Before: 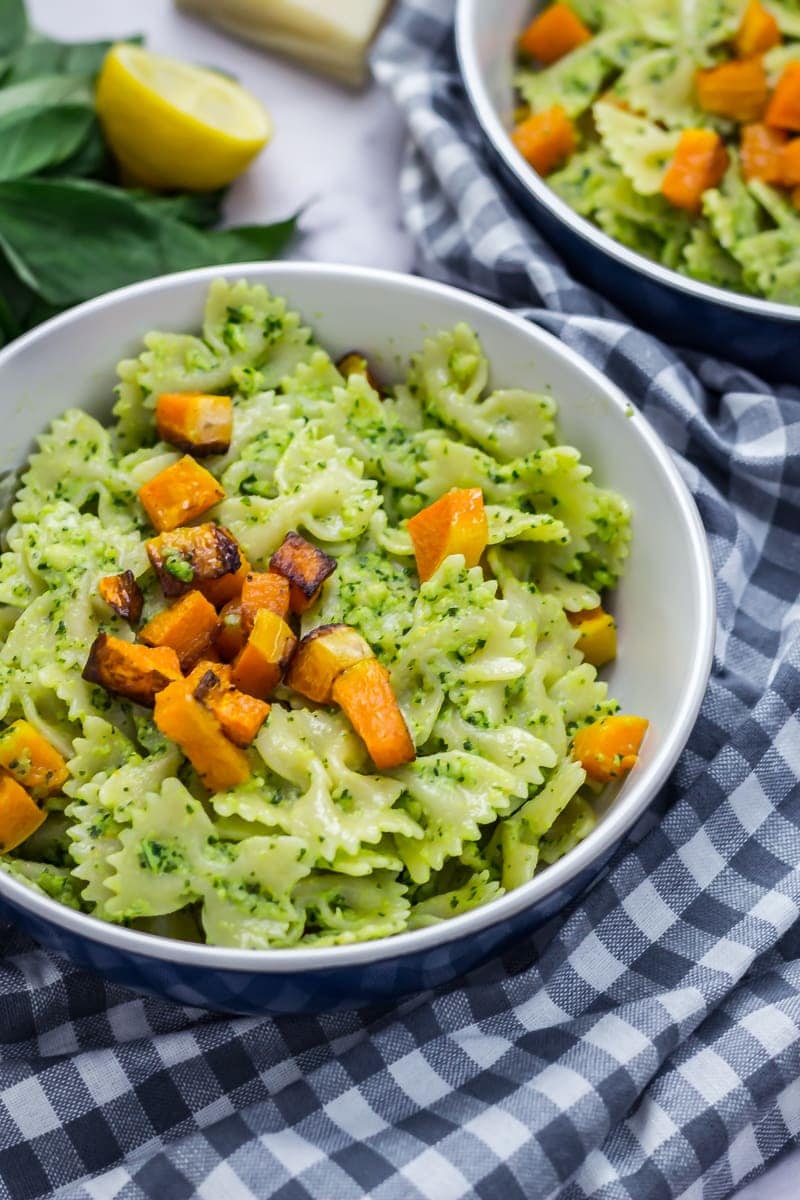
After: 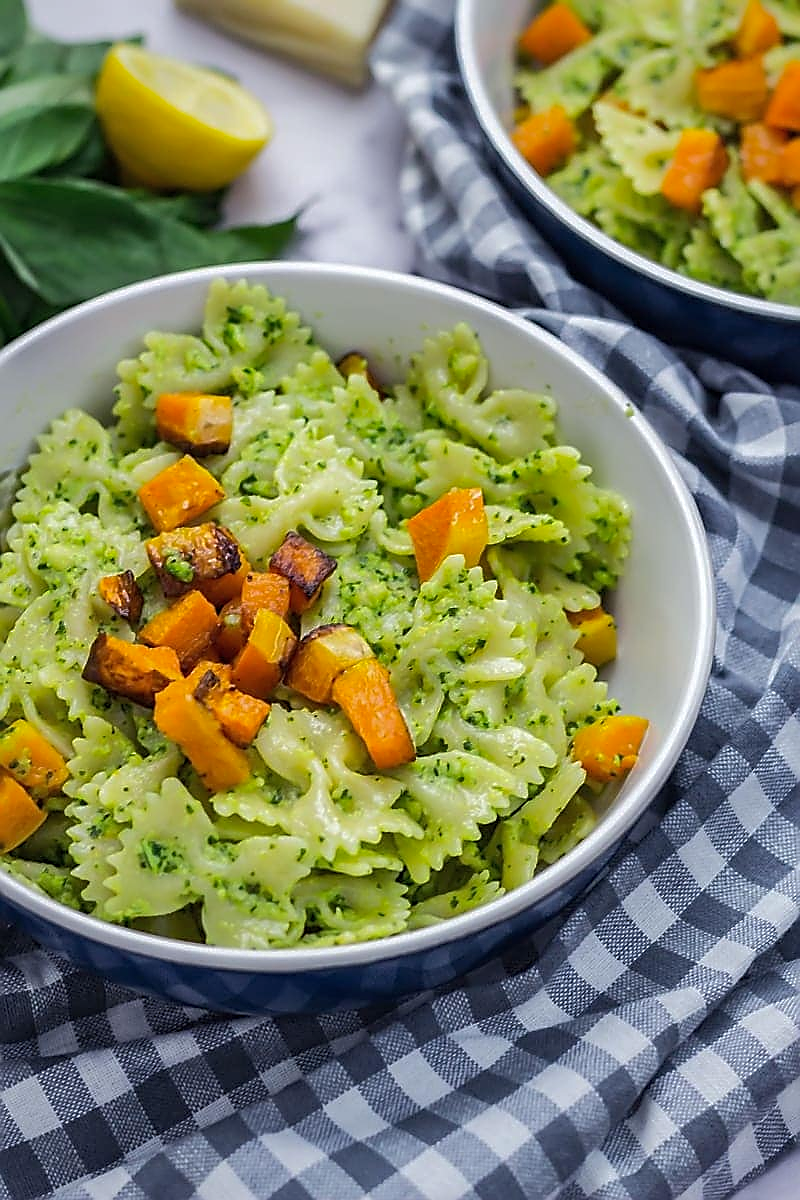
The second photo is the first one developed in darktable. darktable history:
sharpen: radius 1.426, amount 1.242, threshold 0.759
shadows and highlights: shadows 30.23
